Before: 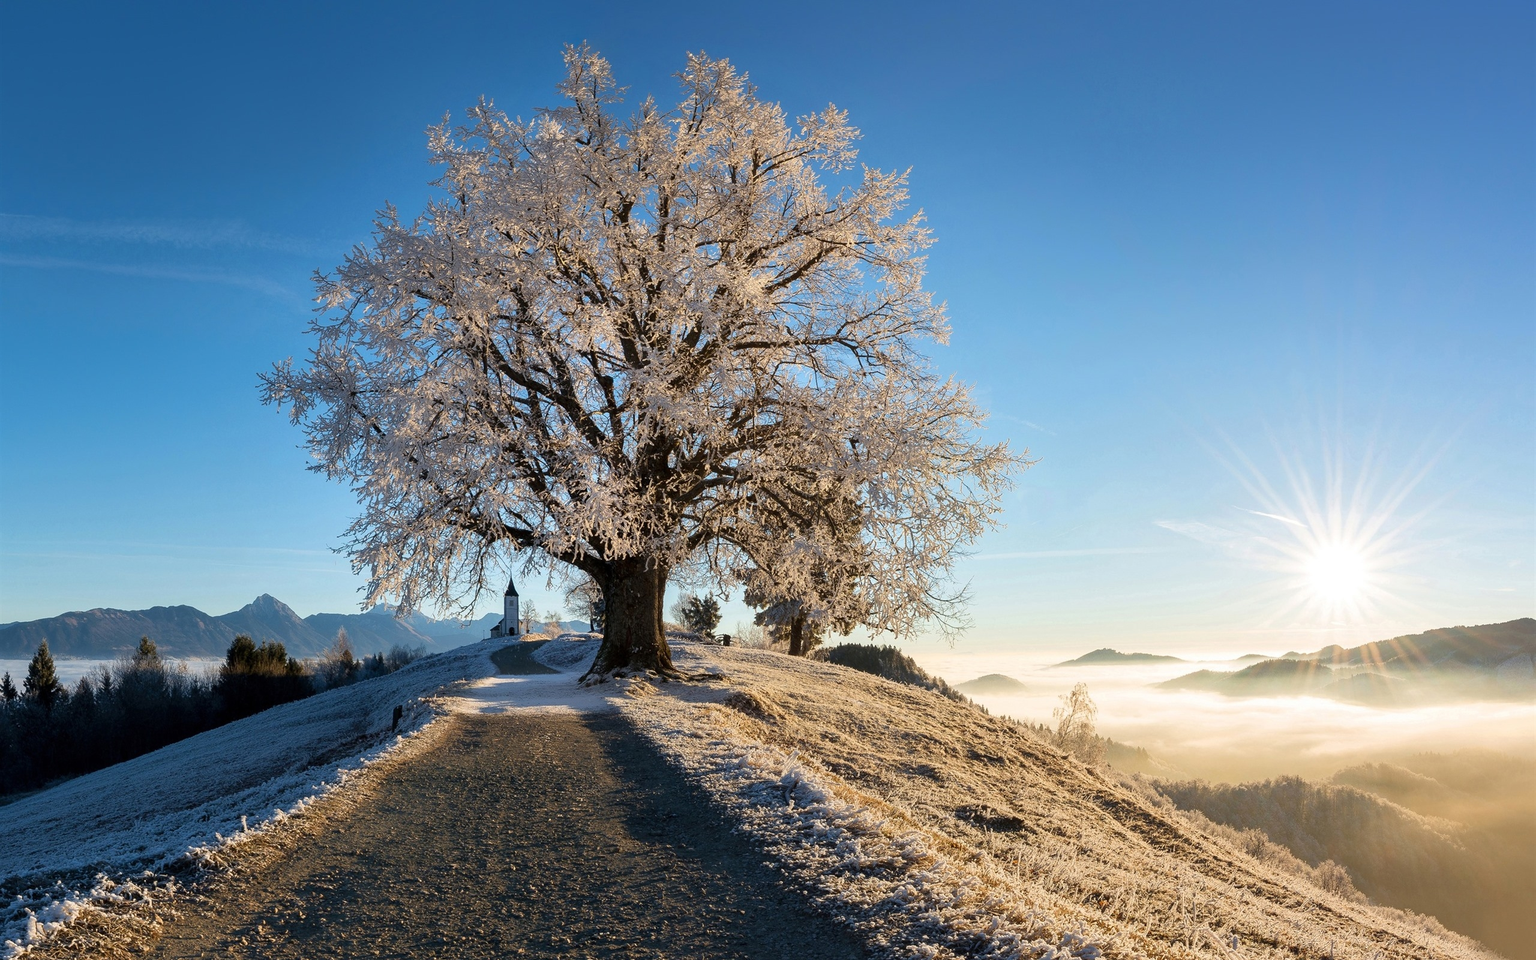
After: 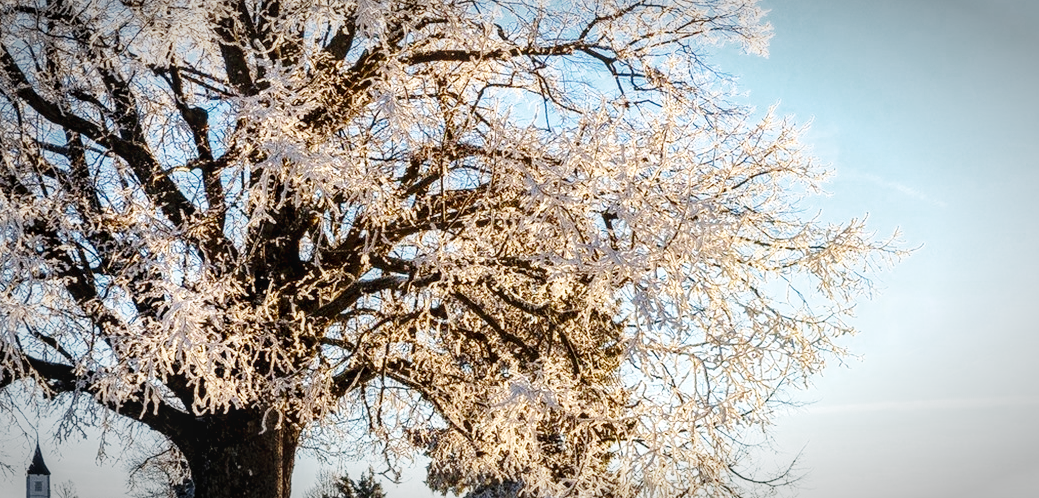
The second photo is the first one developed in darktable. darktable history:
vignetting: automatic ratio true
color zones: curves: ch0 [(0.25, 0.5) (0.347, 0.092) (0.75, 0.5)]; ch1 [(0.25, 0.5) (0.33, 0.51) (0.75, 0.5)]
tone equalizer: mask exposure compensation -0.503 EV
base curve: curves: ch0 [(0, 0) (0.028, 0.03) (0.121, 0.232) (0.46, 0.748) (0.859, 0.968) (1, 1)], preserve colors none
exposure: black level correction 0.005, exposure 0.275 EV, compensate exposure bias true, compensate highlight preservation false
local contrast: on, module defaults
crop: left 31.811%, top 32.486%, right 27.574%, bottom 36.341%
